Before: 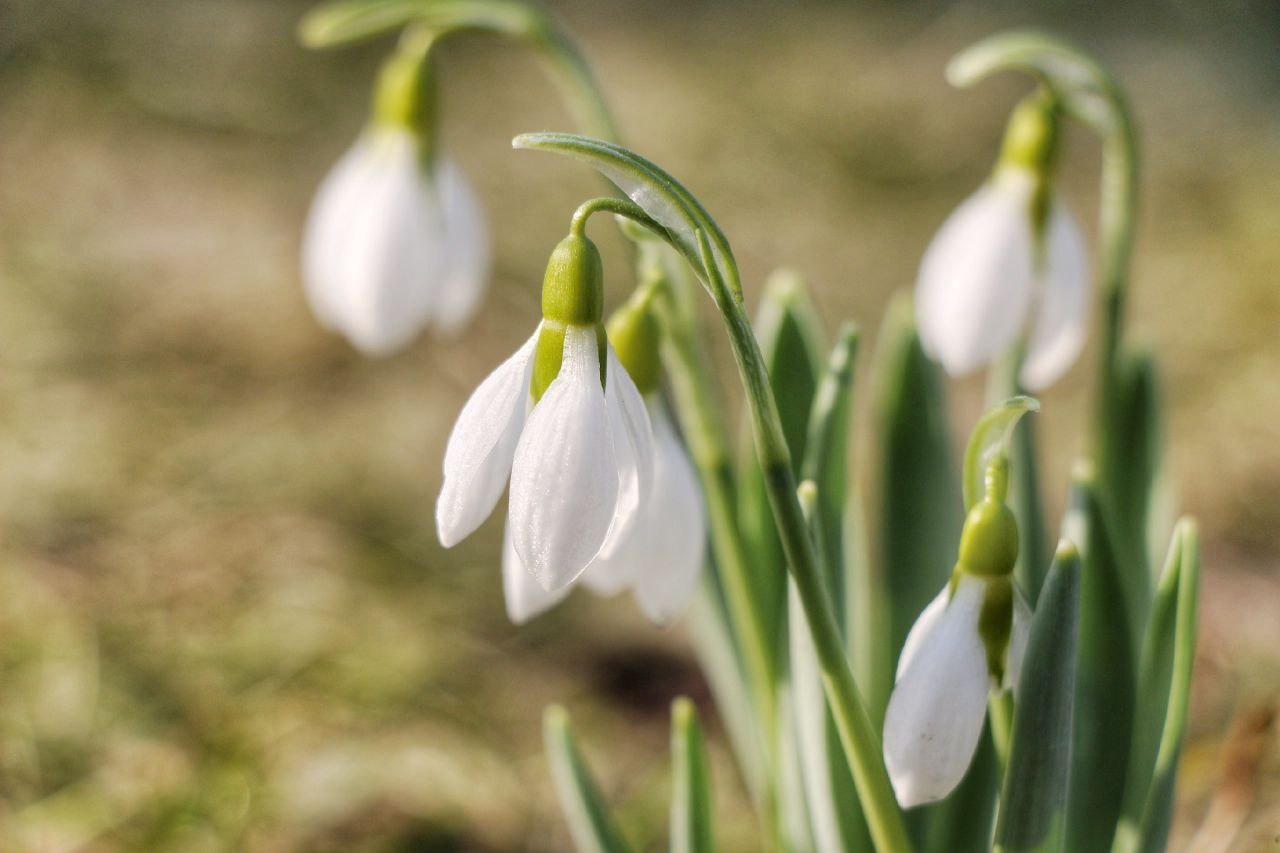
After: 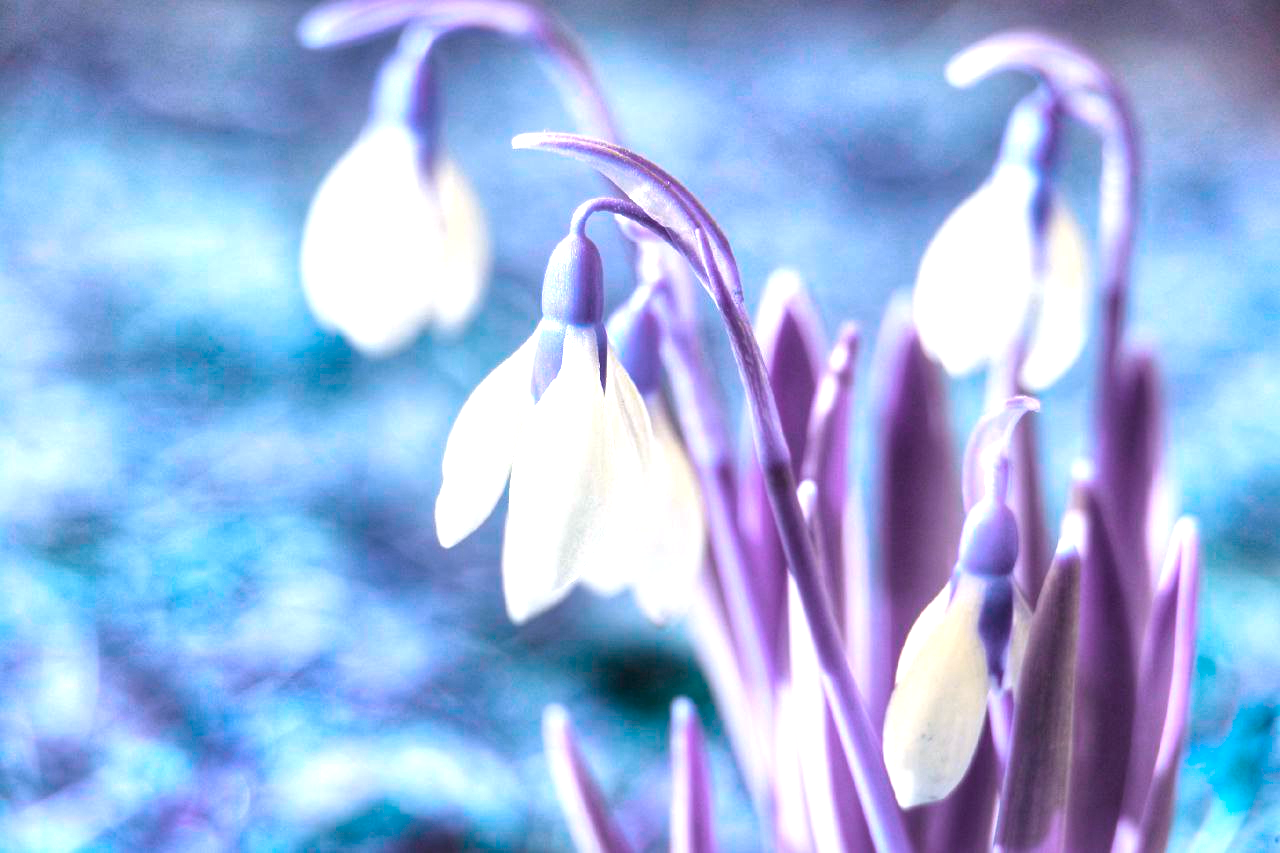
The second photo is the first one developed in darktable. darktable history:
exposure: black level correction 0, exposure 0.95 EV, compensate highlight preservation false
local contrast: mode bilateral grid, contrast 21, coarseness 100, detail 150%, midtone range 0.2
color balance rgb: highlights gain › chroma 1.61%, highlights gain › hue 56.13°, perceptual saturation grading › global saturation 0.311%, hue shift 176.92°, global vibrance 49.938%, contrast 0.951%
